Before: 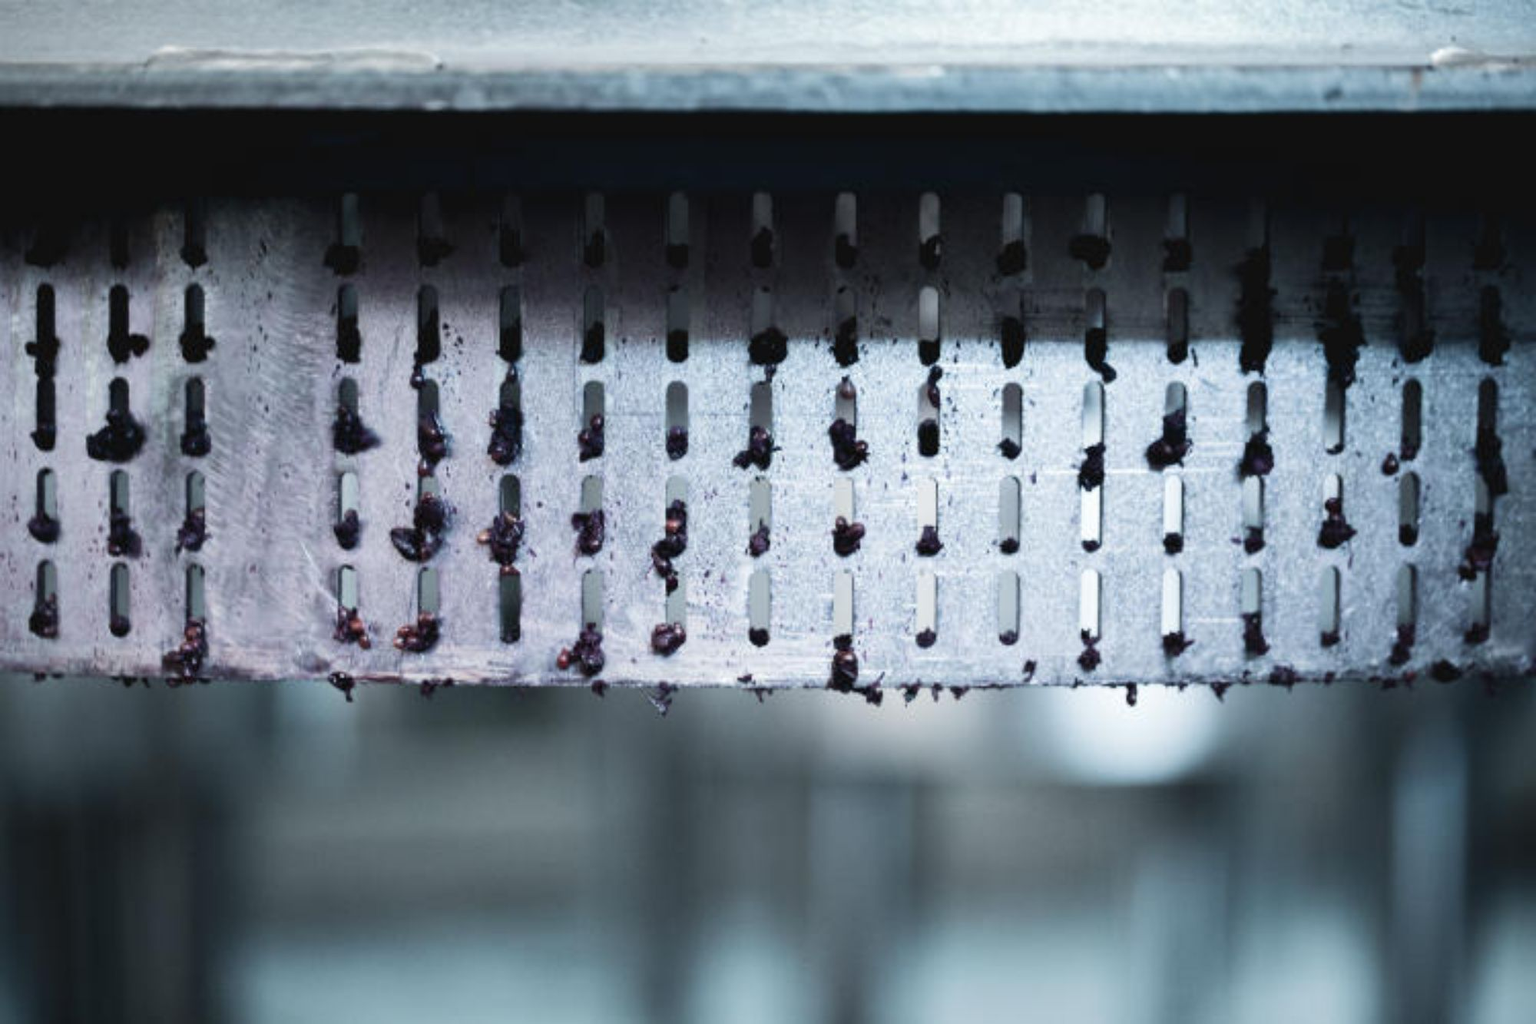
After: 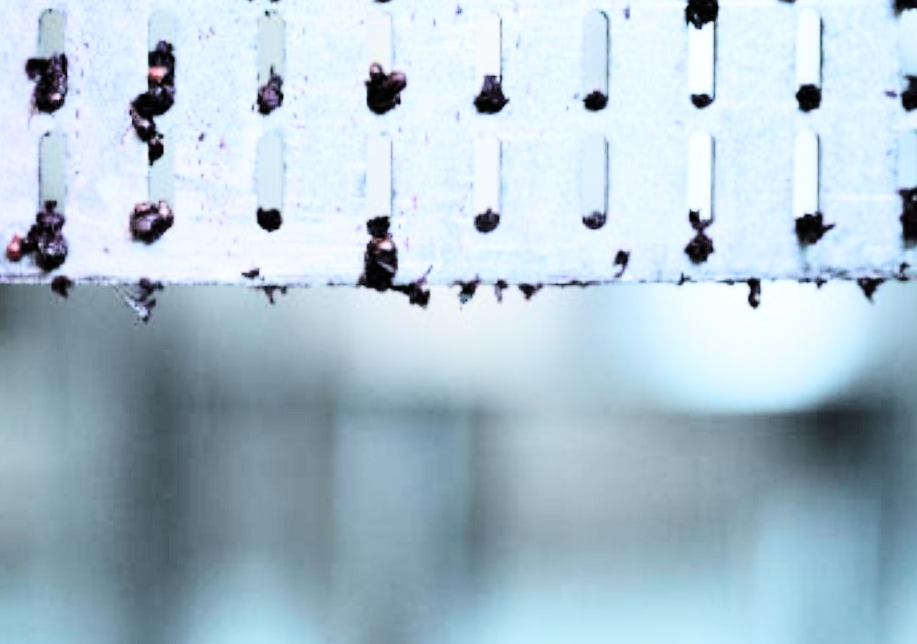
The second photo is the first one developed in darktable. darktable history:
crop: left 35.976%, top 45.819%, right 18.162%, bottom 5.807%
tone curve: curves: ch0 [(0, 0) (0.004, 0) (0.133, 0.071) (0.325, 0.456) (0.832, 0.957) (1, 1)], color space Lab, linked channels, preserve colors none
